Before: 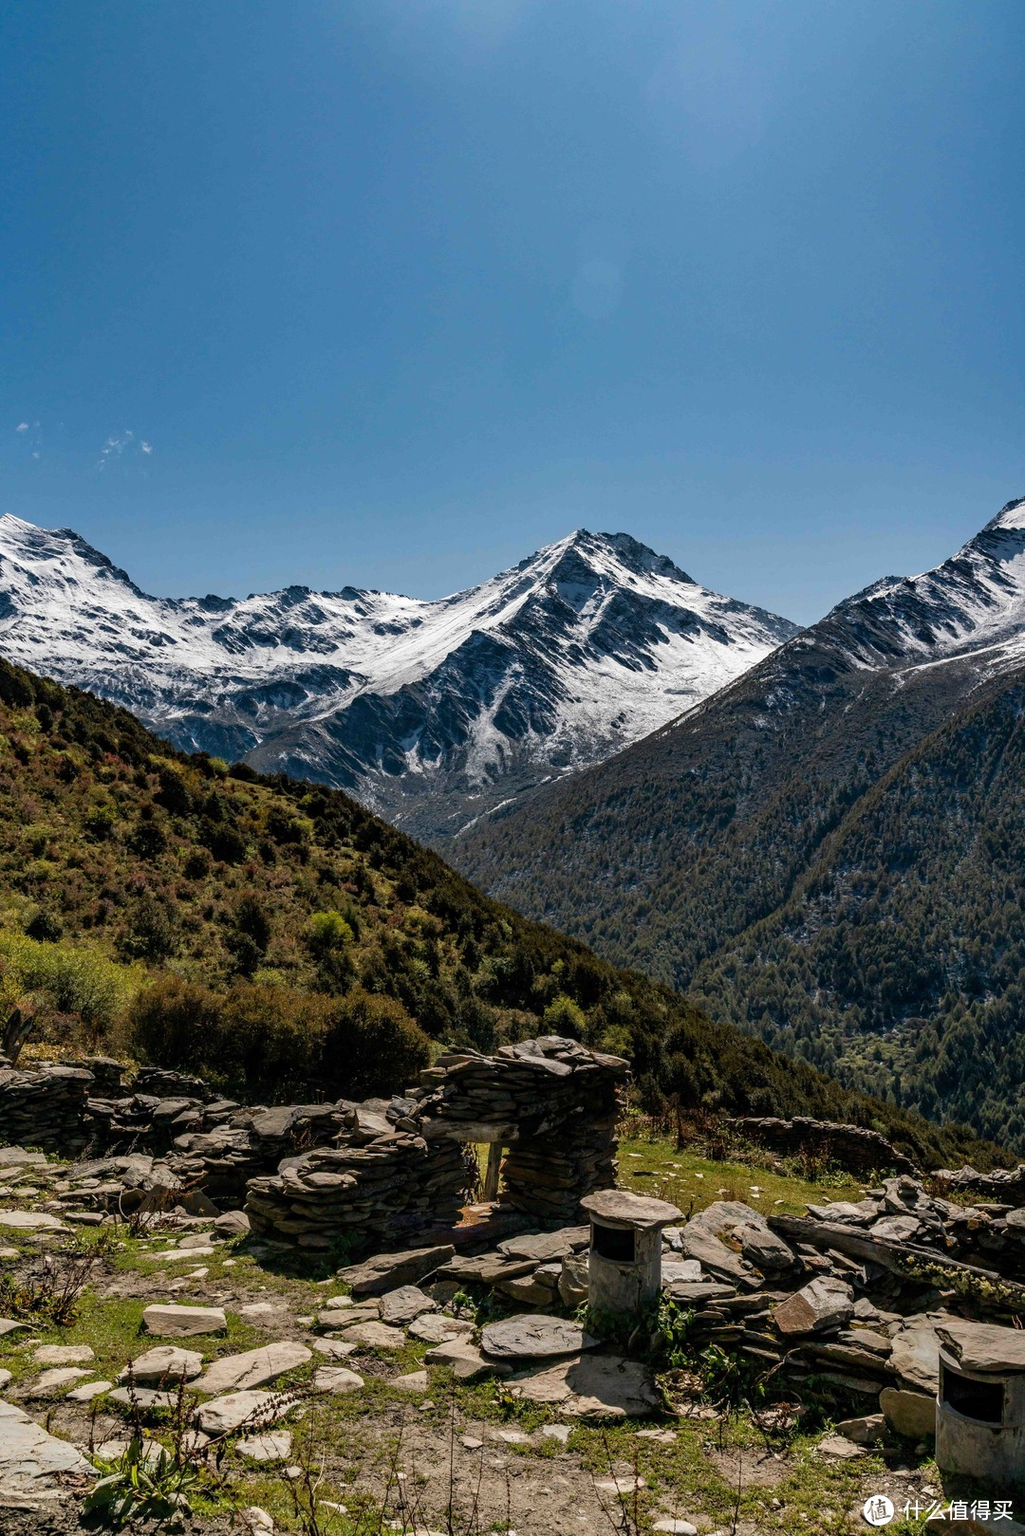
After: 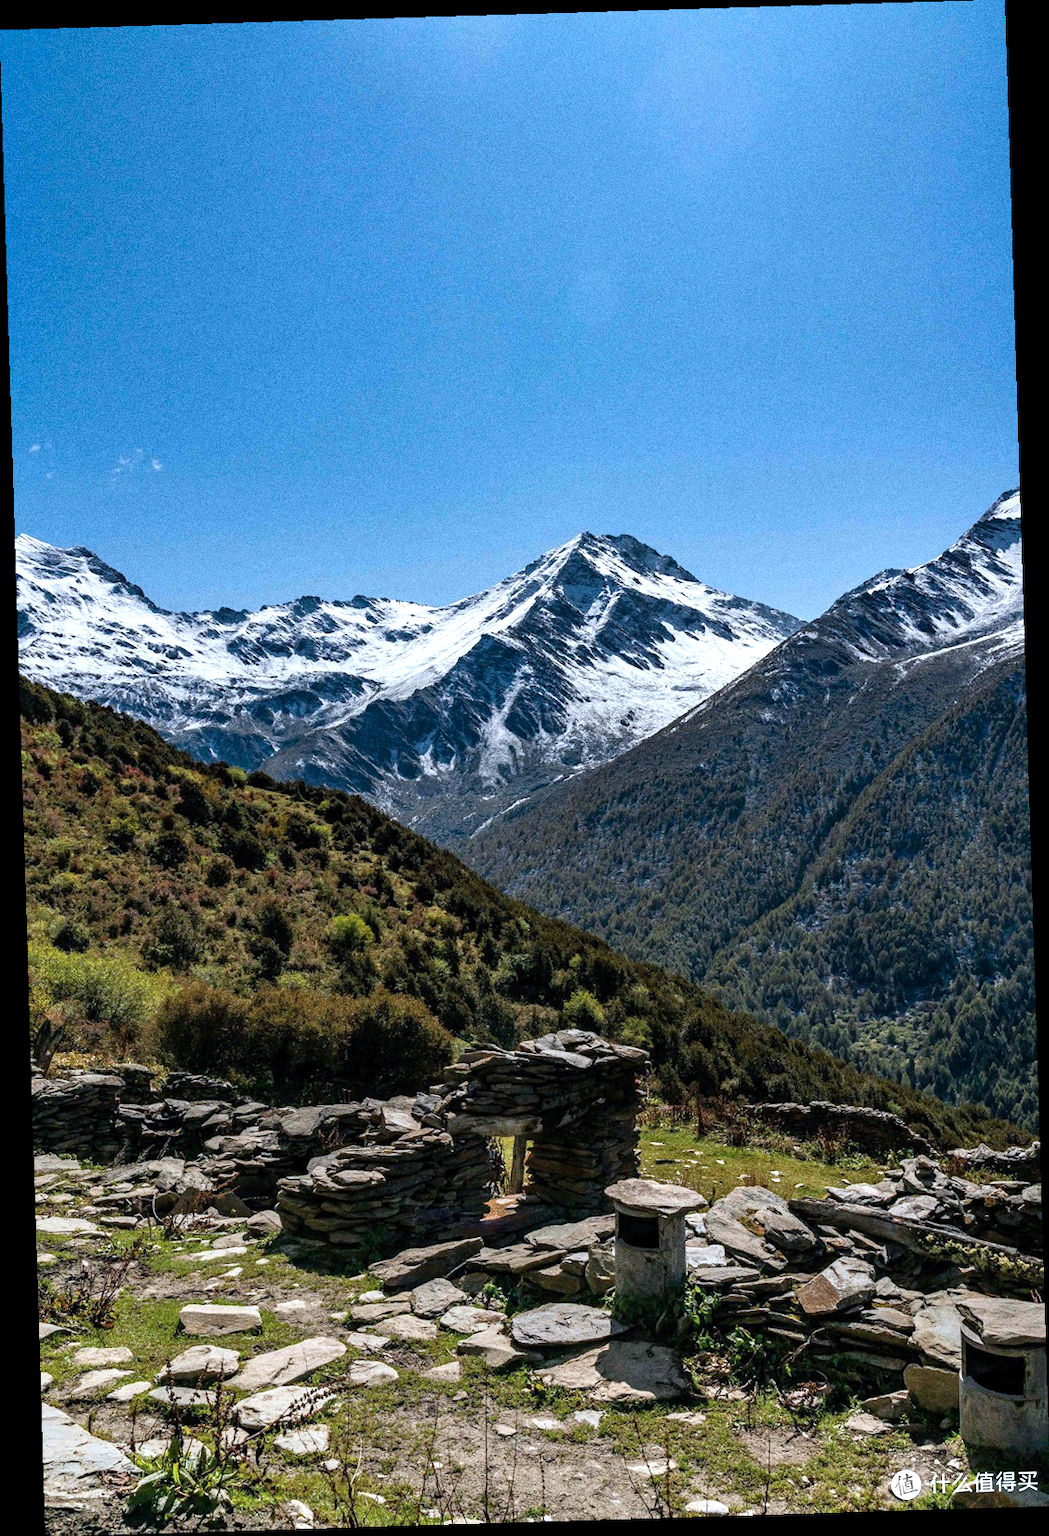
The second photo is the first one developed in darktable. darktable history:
rotate and perspective: rotation -1.75°, automatic cropping off
color calibration: x 0.37, y 0.377, temperature 4289.93 K
grain: coarseness 0.09 ISO, strength 40%
exposure: exposure 0.515 EV, compensate highlight preservation false
